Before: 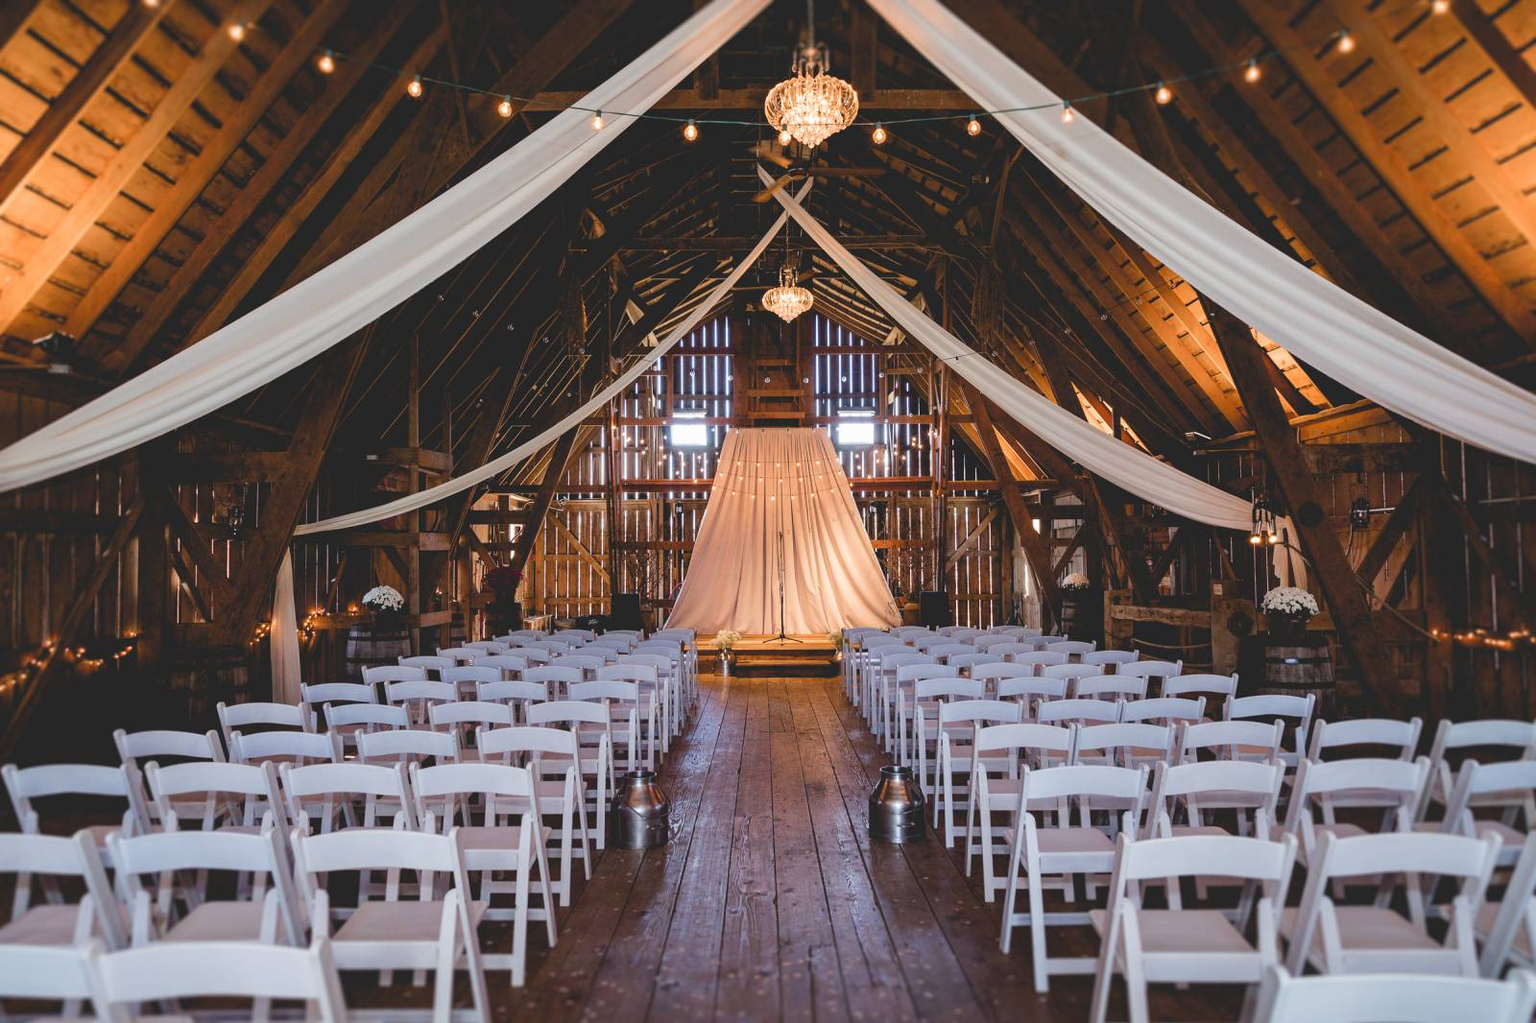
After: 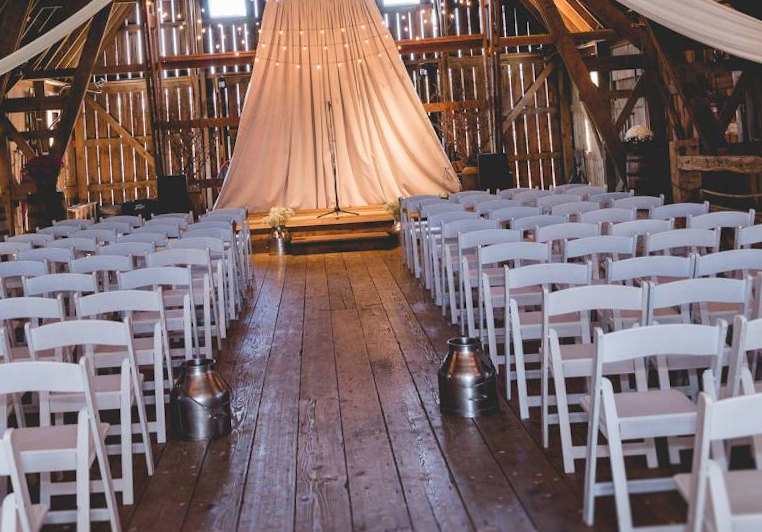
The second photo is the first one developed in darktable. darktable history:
rotate and perspective: rotation -3.52°, crop left 0.036, crop right 0.964, crop top 0.081, crop bottom 0.919
crop: left 29.672%, top 41.786%, right 20.851%, bottom 3.487%
contrast brightness saturation: saturation -0.04
